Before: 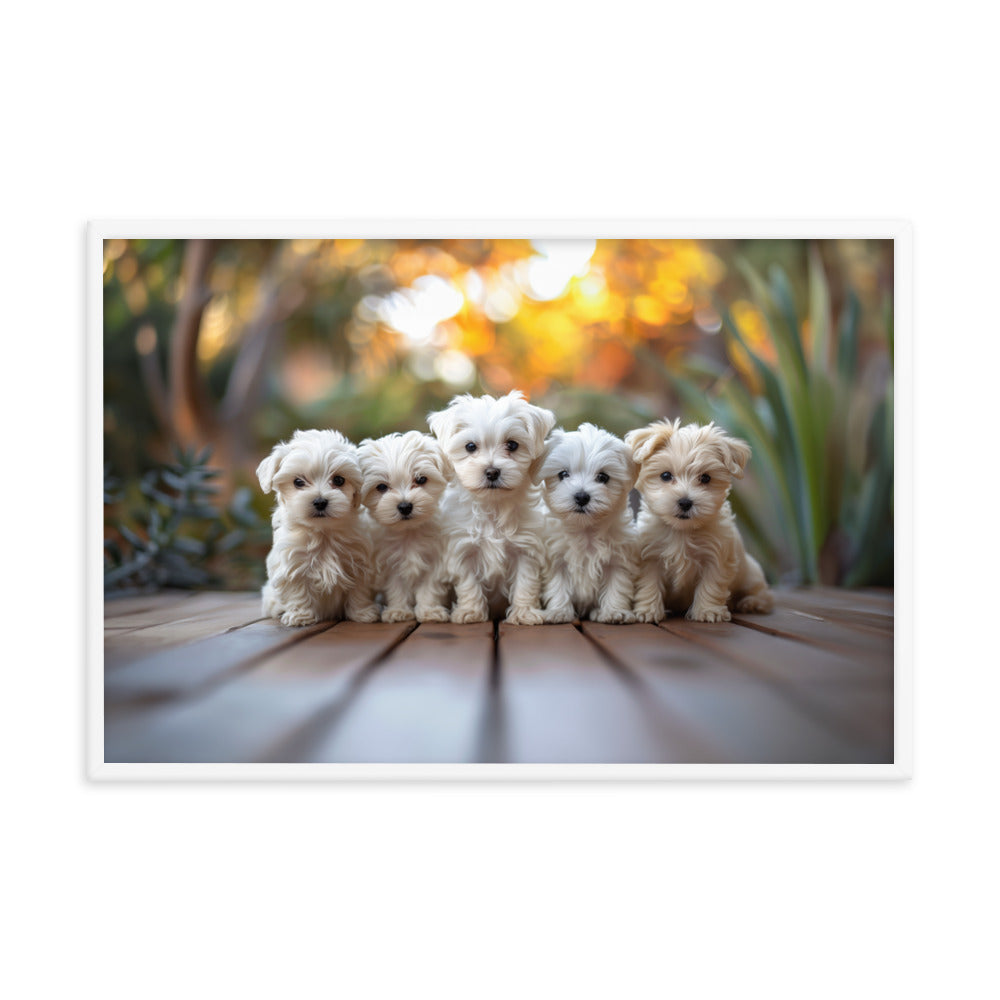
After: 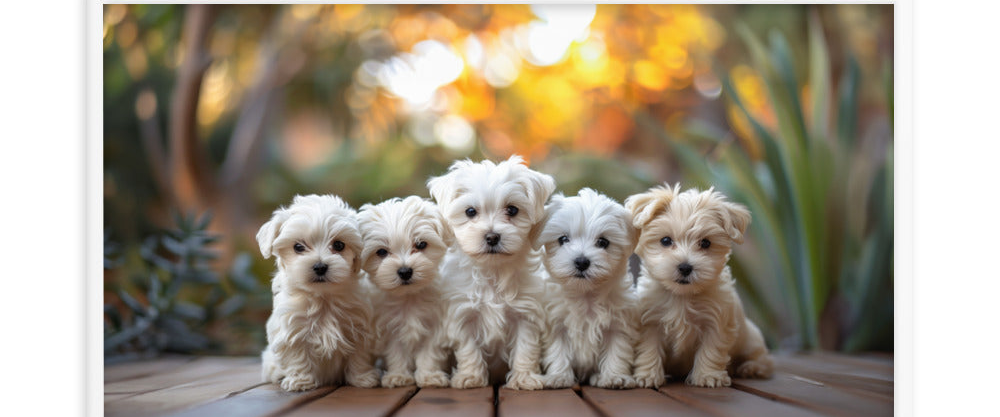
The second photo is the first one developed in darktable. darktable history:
crop and rotate: top 23.592%, bottom 34.69%
